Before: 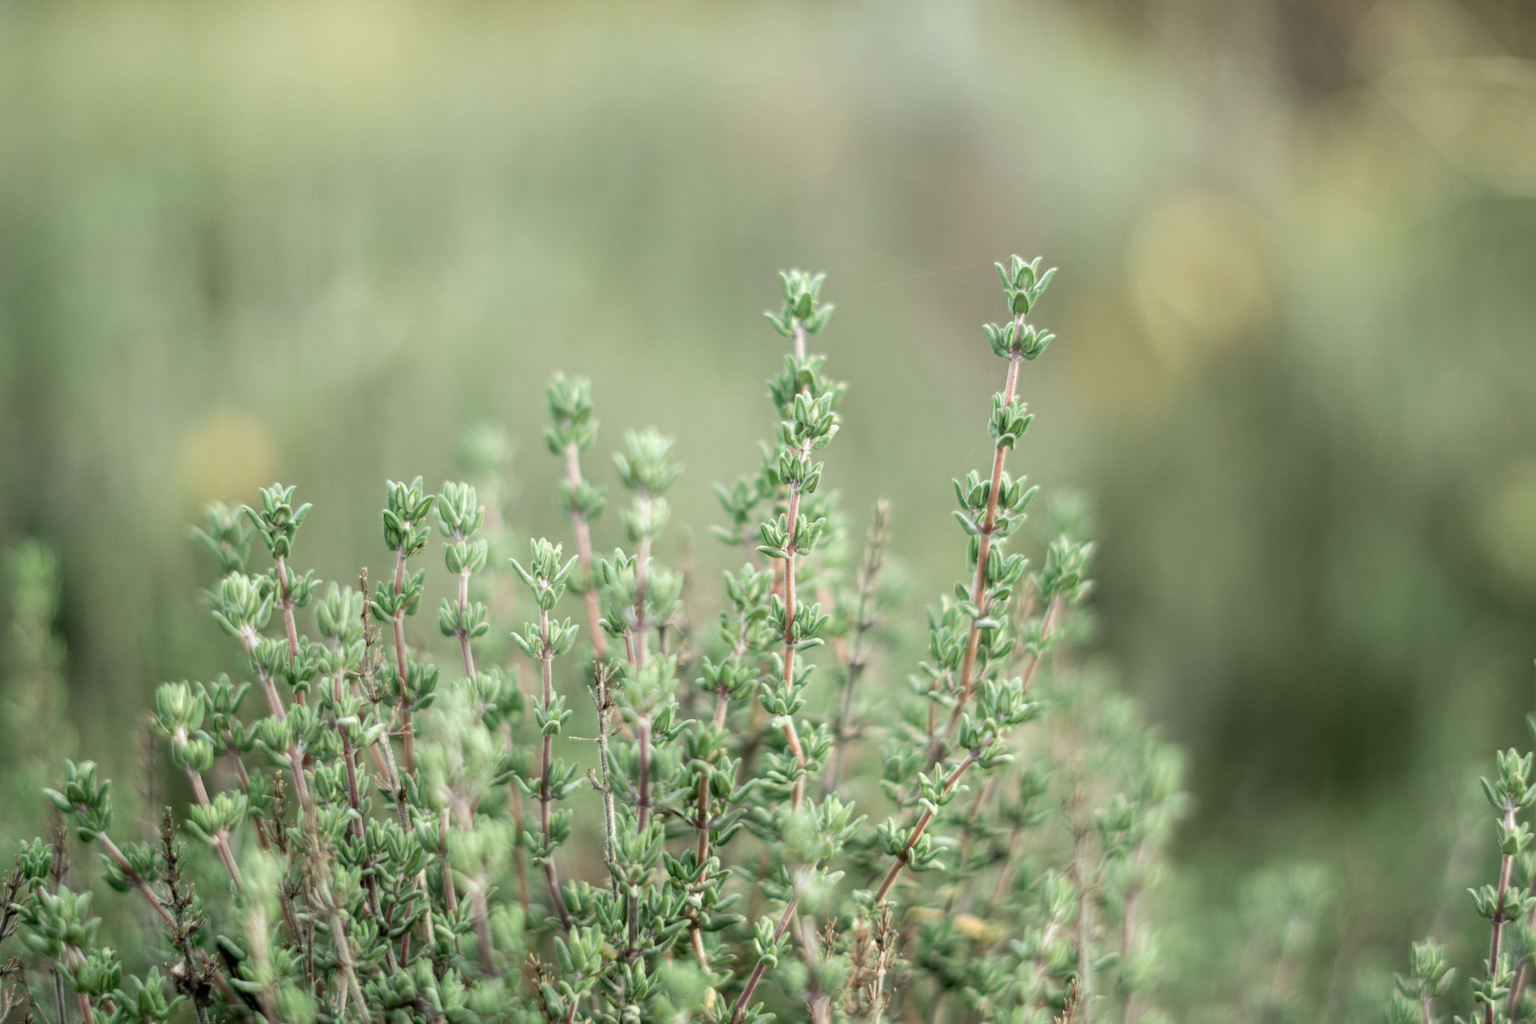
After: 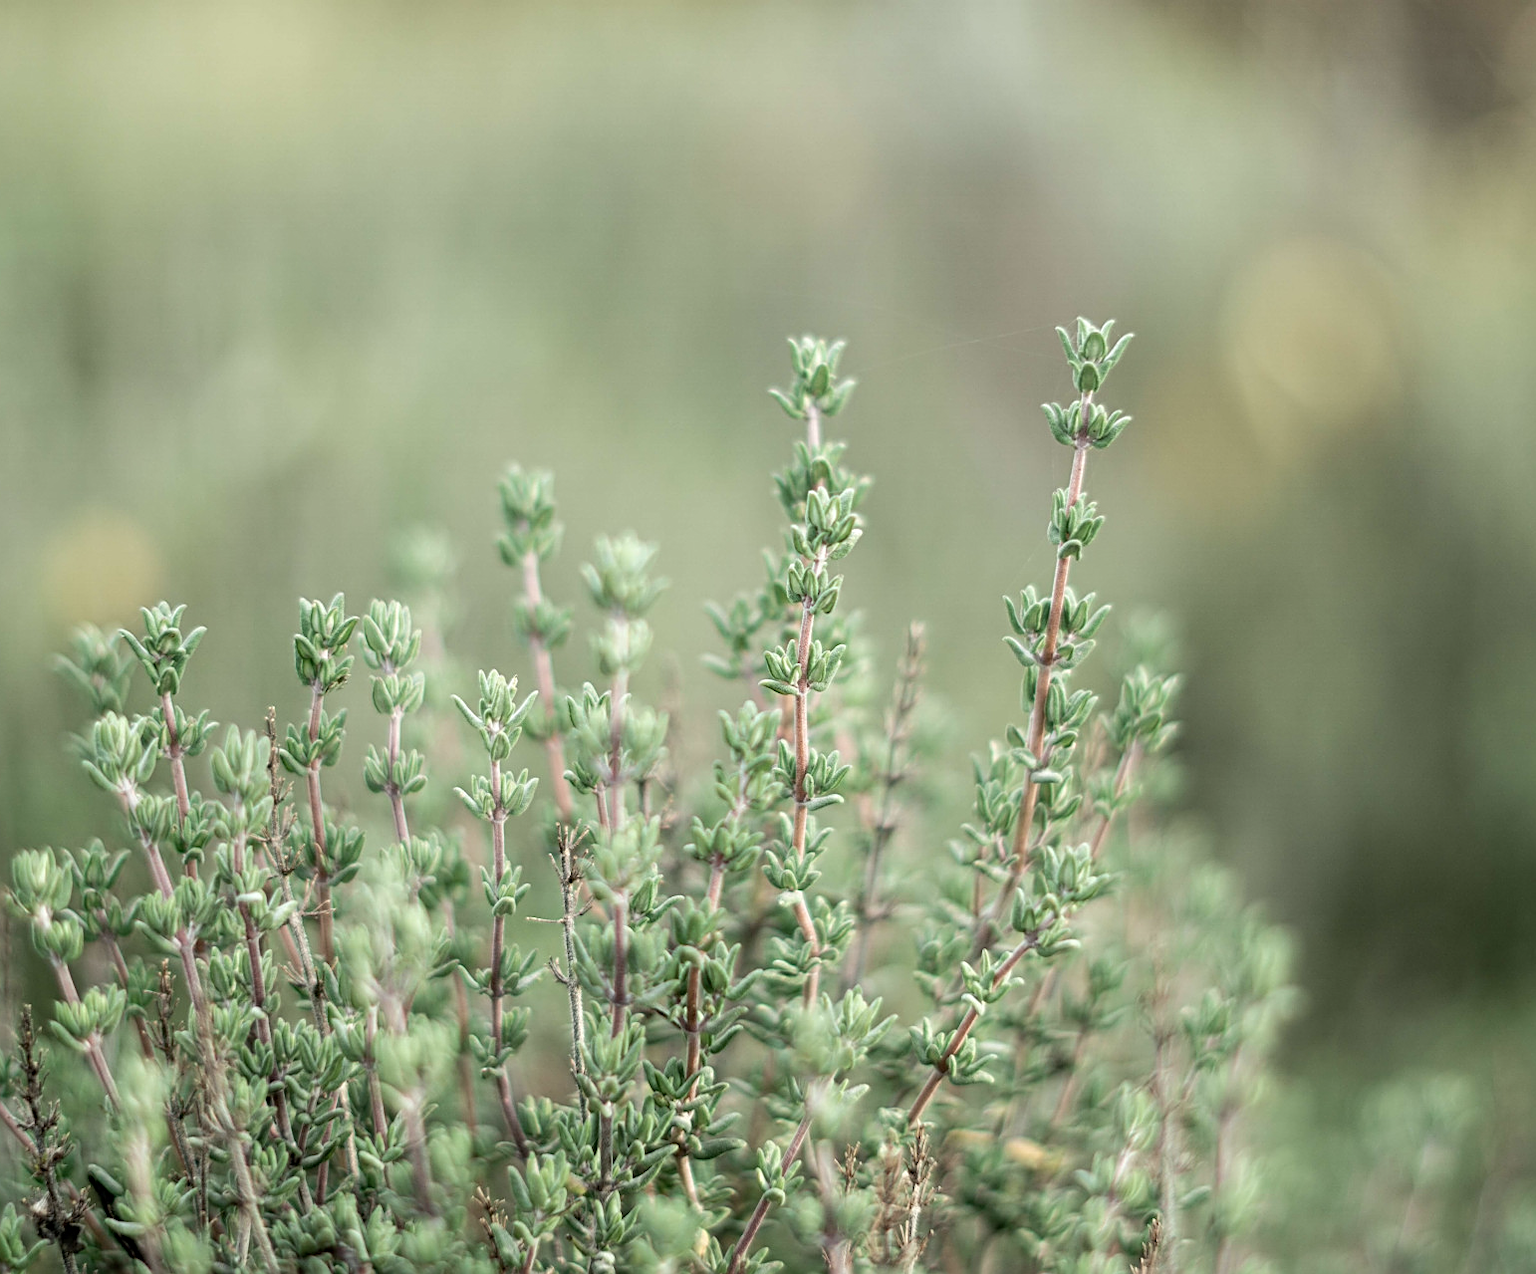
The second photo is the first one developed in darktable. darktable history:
sharpen: on, module defaults
crop and rotate: left 9.566%, right 10.114%
color correction: highlights b* -0.041, saturation 0.869
